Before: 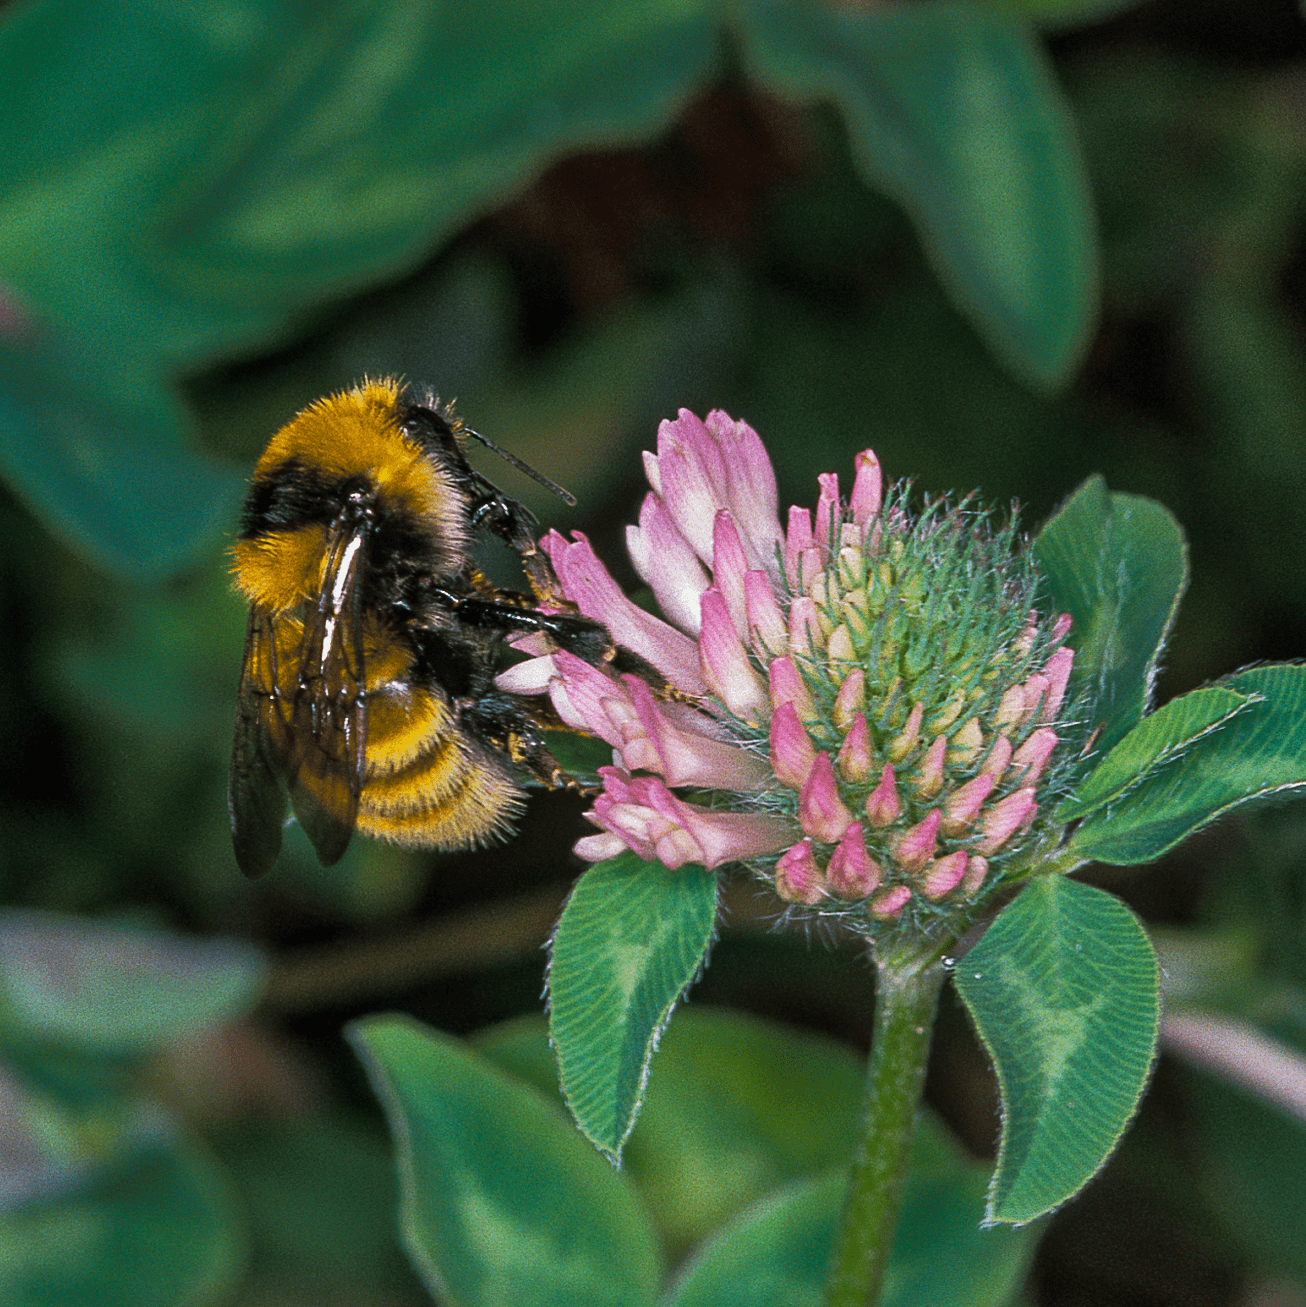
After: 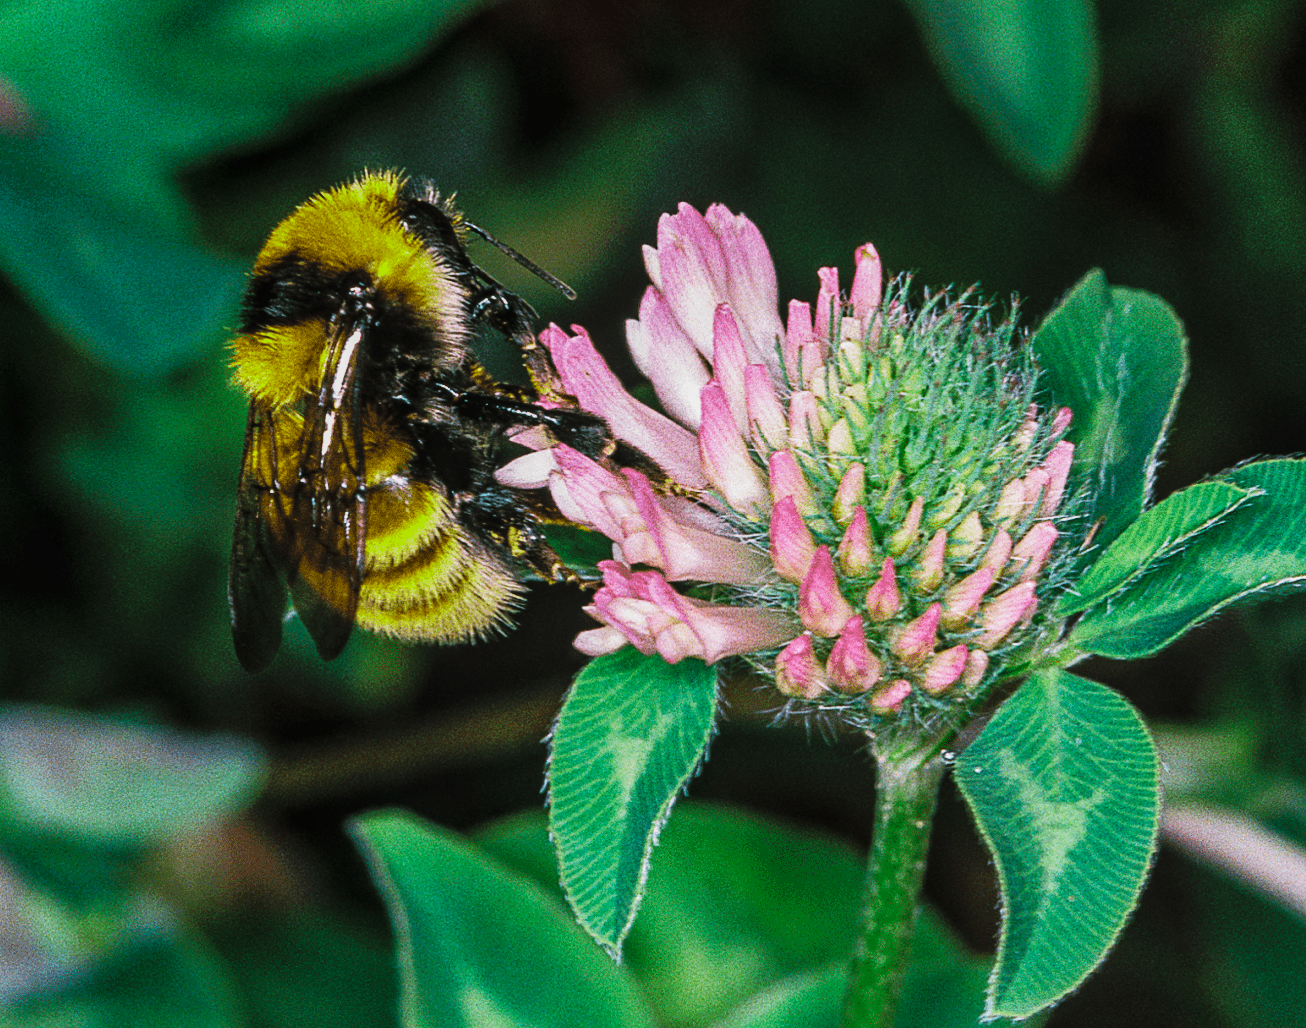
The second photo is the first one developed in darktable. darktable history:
crop and rotate: top 15.774%, bottom 5.506%
local contrast: detail 110%
base curve: curves: ch0 [(0, 0) (0.036, 0.025) (0.121, 0.166) (0.206, 0.329) (0.605, 0.79) (1, 1)], preserve colors none
color zones: curves: ch2 [(0, 0.5) (0.143, 0.517) (0.286, 0.571) (0.429, 0.522) (0.571, 0.5) (0.714, 0.5) (0.857, 0.5) (1, 0.5)]
